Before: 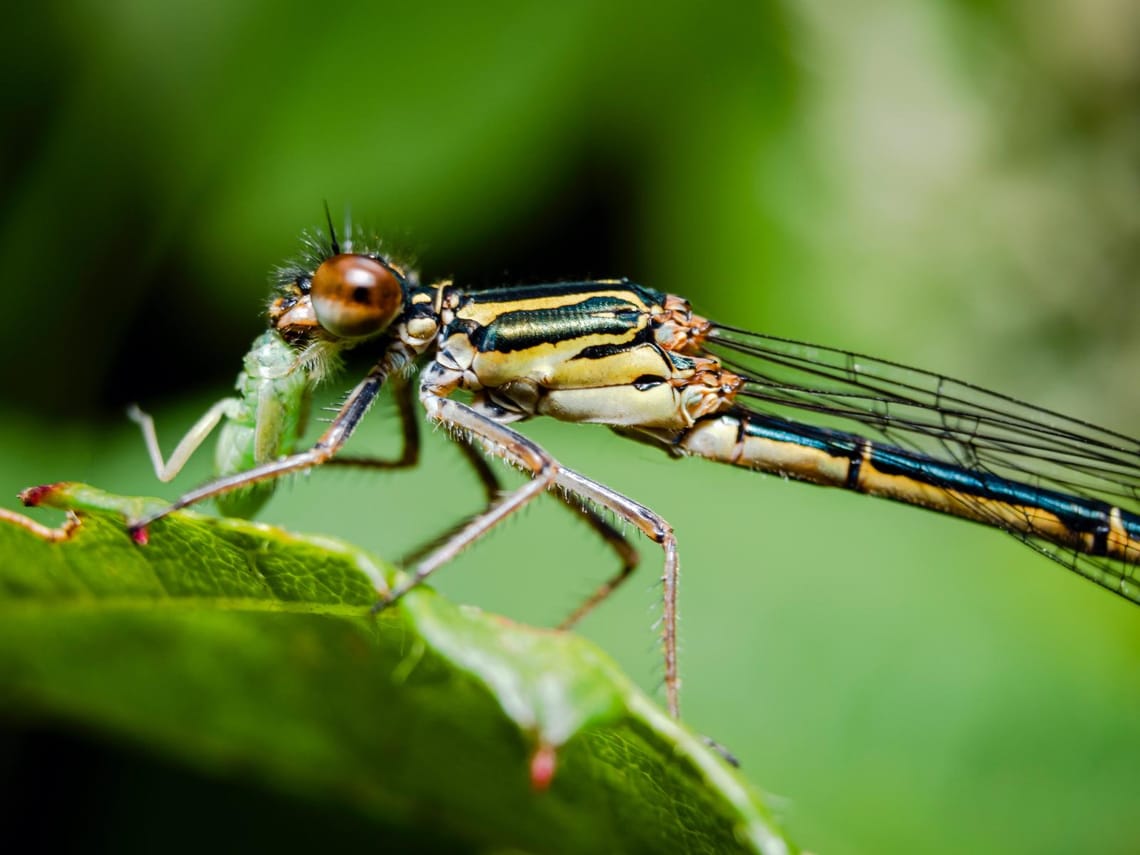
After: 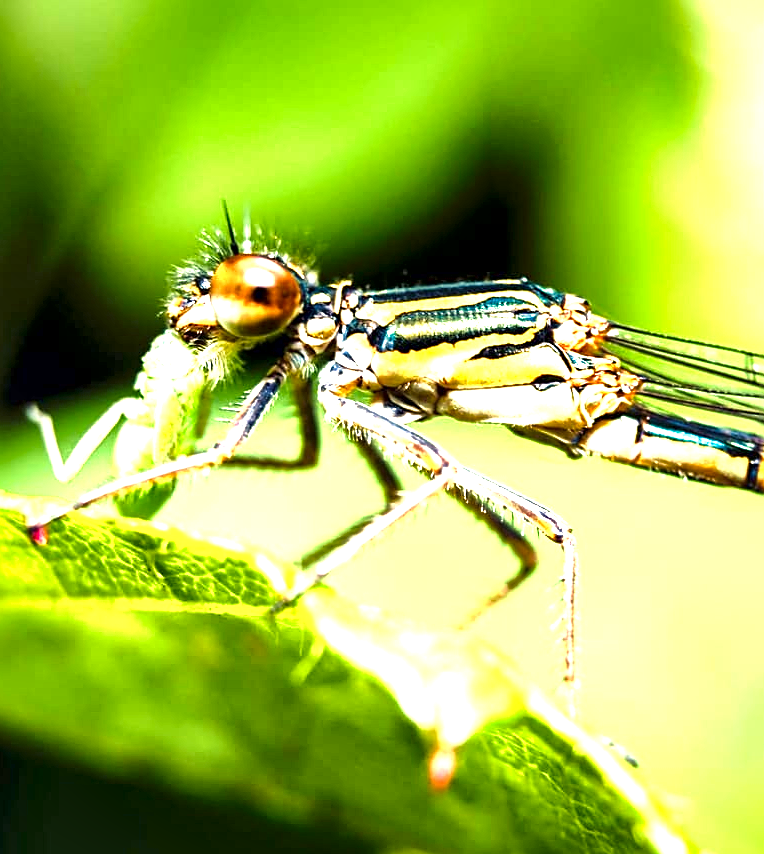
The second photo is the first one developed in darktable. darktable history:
exposure: black level correction 0, exposure 1.677 EV, compensate highlight preservation false
crop and rotate: left 8.891%, right 24.081%
sharpen: on, module defaults
color balance rgb: highlights gain › chroma 3.063%, highlights gain › hue 78.29°, global offset › luminance 0.254%, linear chroma grading › global chroma 0.427%, perceptual saturation grading › global saturation 8.93%, perceptual brilliance grading › mid-tones 9.234%, perceptual brilliance grading › shadows 15.025%, contrast 5.763%
velvia: on, module defaults
contrast brightness saturation: contrast 0.148, brightness 0.052
local contrast: mode bilateral grid, contrast 45, coarseness 69, detail 214%, midtone range 0.2
